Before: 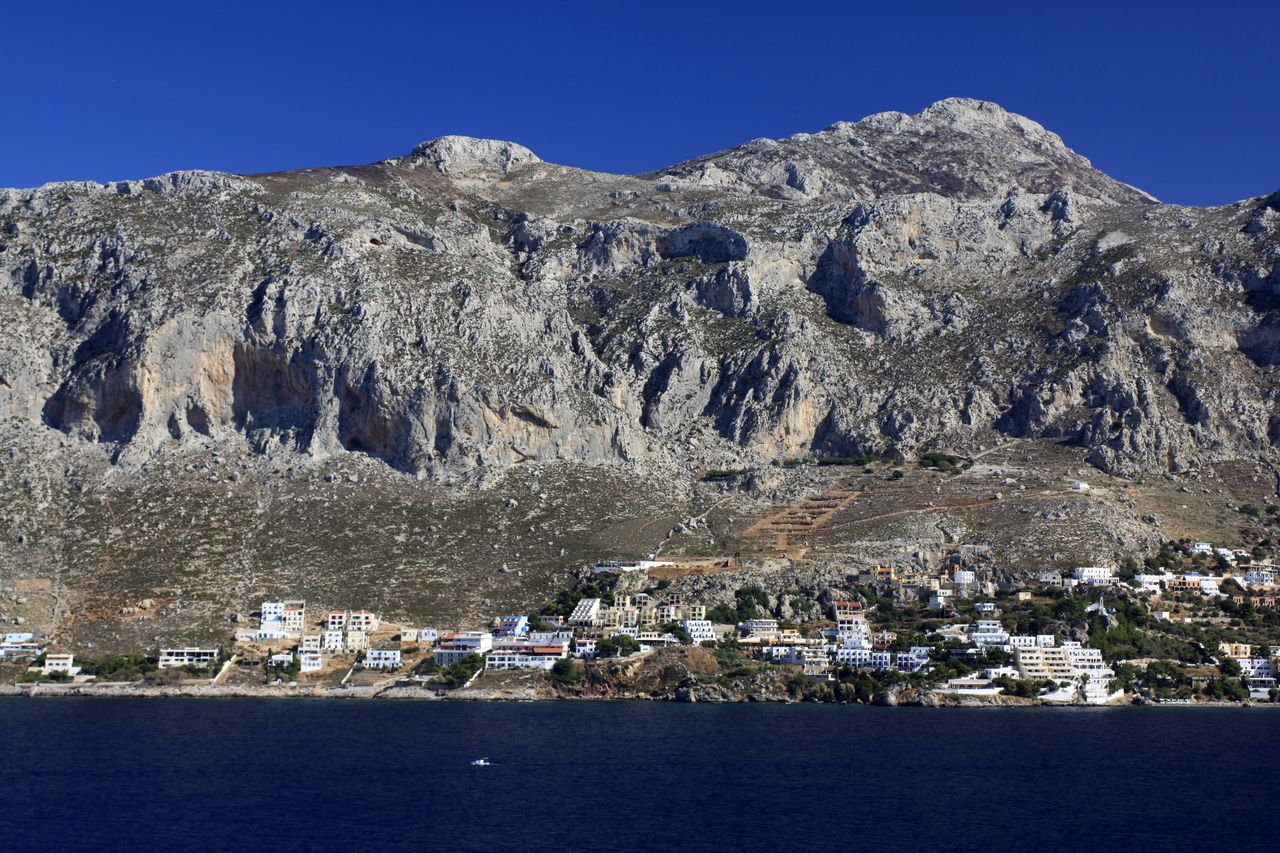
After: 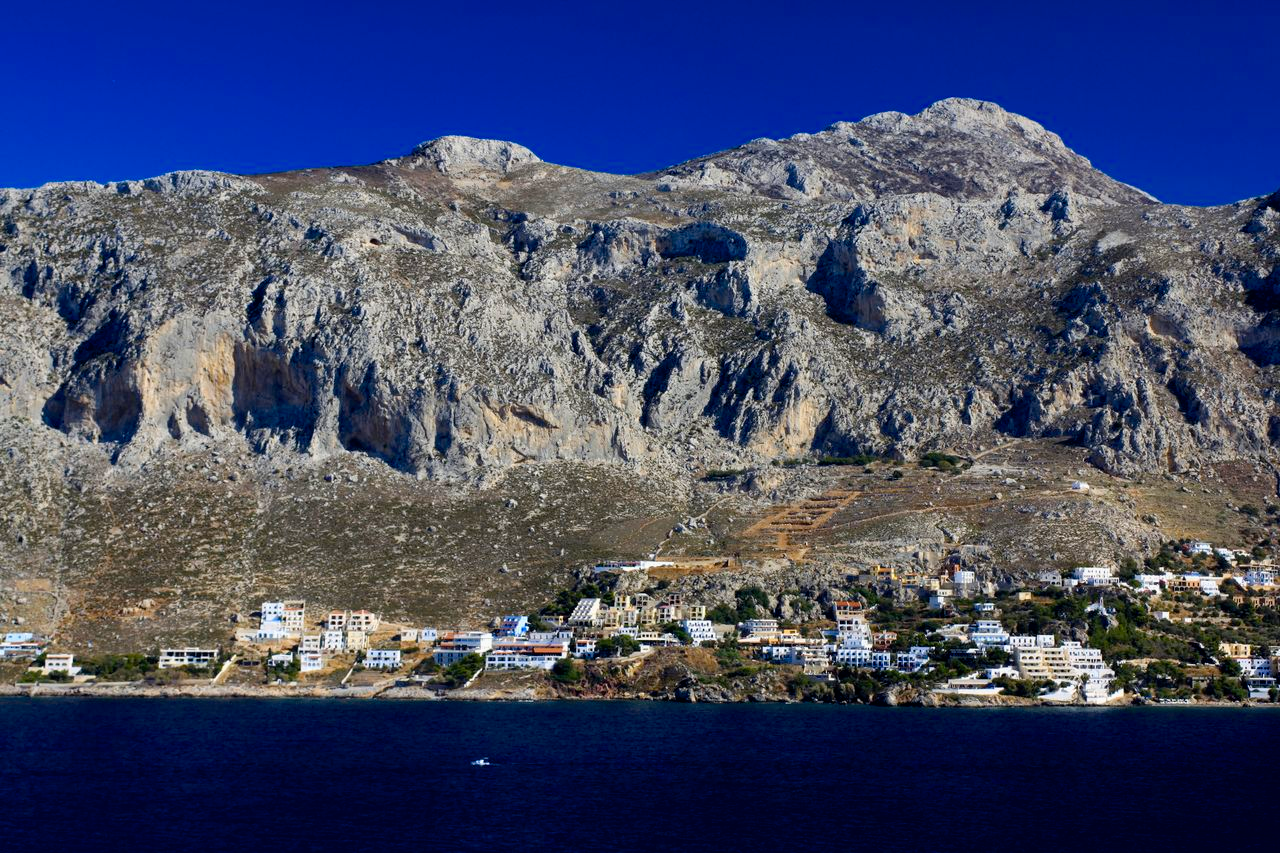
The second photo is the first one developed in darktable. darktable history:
color contrast: green-magenta contrast 0.8, blue-yellow contrast 1.1, unbound 0
color balance rgb: linear chroma grading › shadows -8%, linear chroma grading › global chroma 10%, perceptual saturation grading › global saturation 2%, perceptual saturation grading › highlights -2%, perceptual saturation grading › mid-tones 4%, perceptual saturation grading › shadows 8%, perceptual brilliance grading › global brilliance 2%, perceptual brilliance grading › highlights -4%, global vibrance 16%, saturation formula JzAzBz (2021)
